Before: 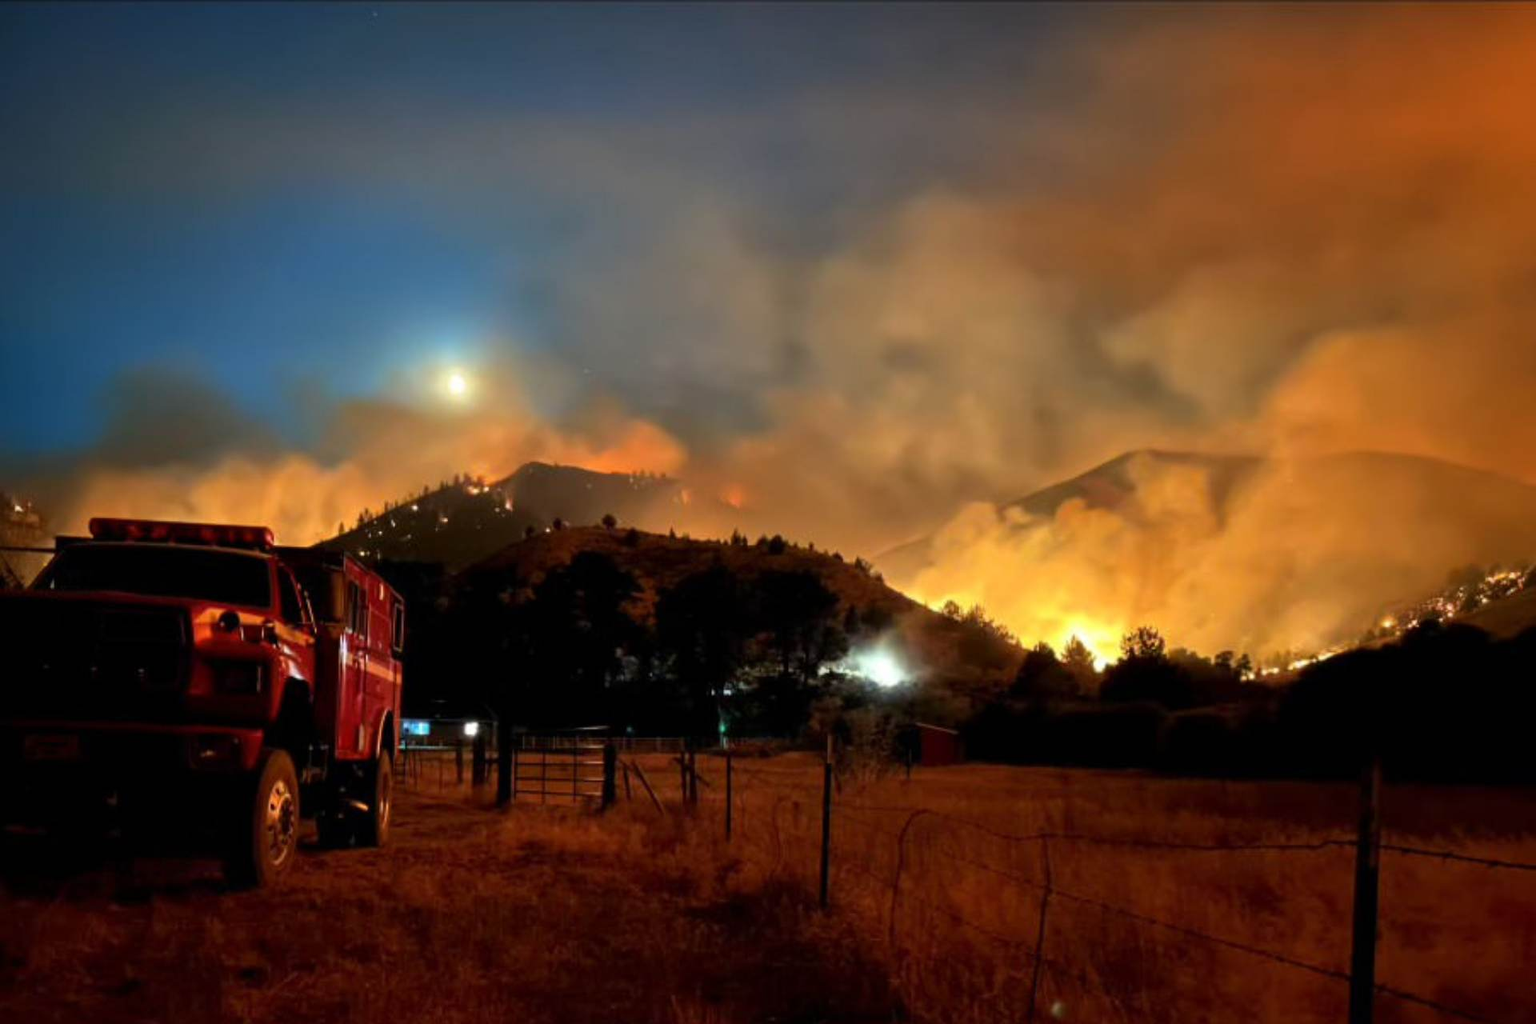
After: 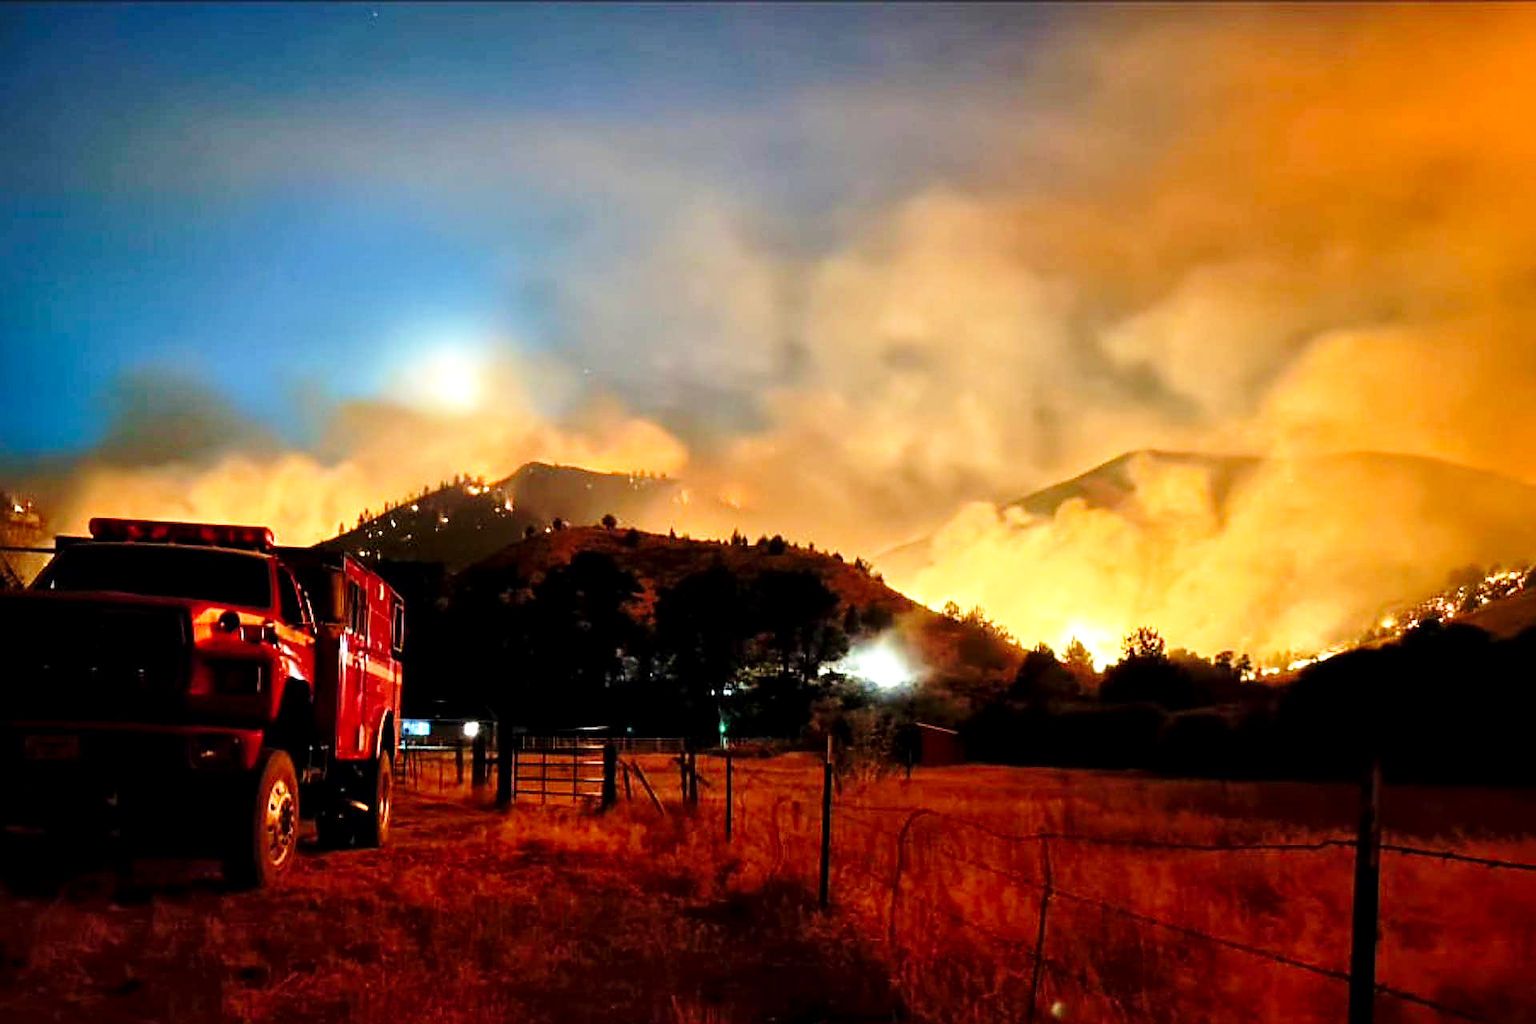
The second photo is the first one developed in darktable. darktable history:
exposure: black level correction 0.001, exposure 0.5 EV, compensate exposure bias true, compensate highlight preservation false
sharpen: radius 1.4, amount 1.25, threshold 0.7
base curve: curves: ch0 [(0, 0) (0.028, 0.03) (0.121, 0.232) (0.46, 0.748) (0.859, 0.968) (1, 1)], preserve colors none
local contrast: mode bilateral grid, contrast 20, coarseness 50, detail 120%, midtone range 0.2
velvia: strength 17%
